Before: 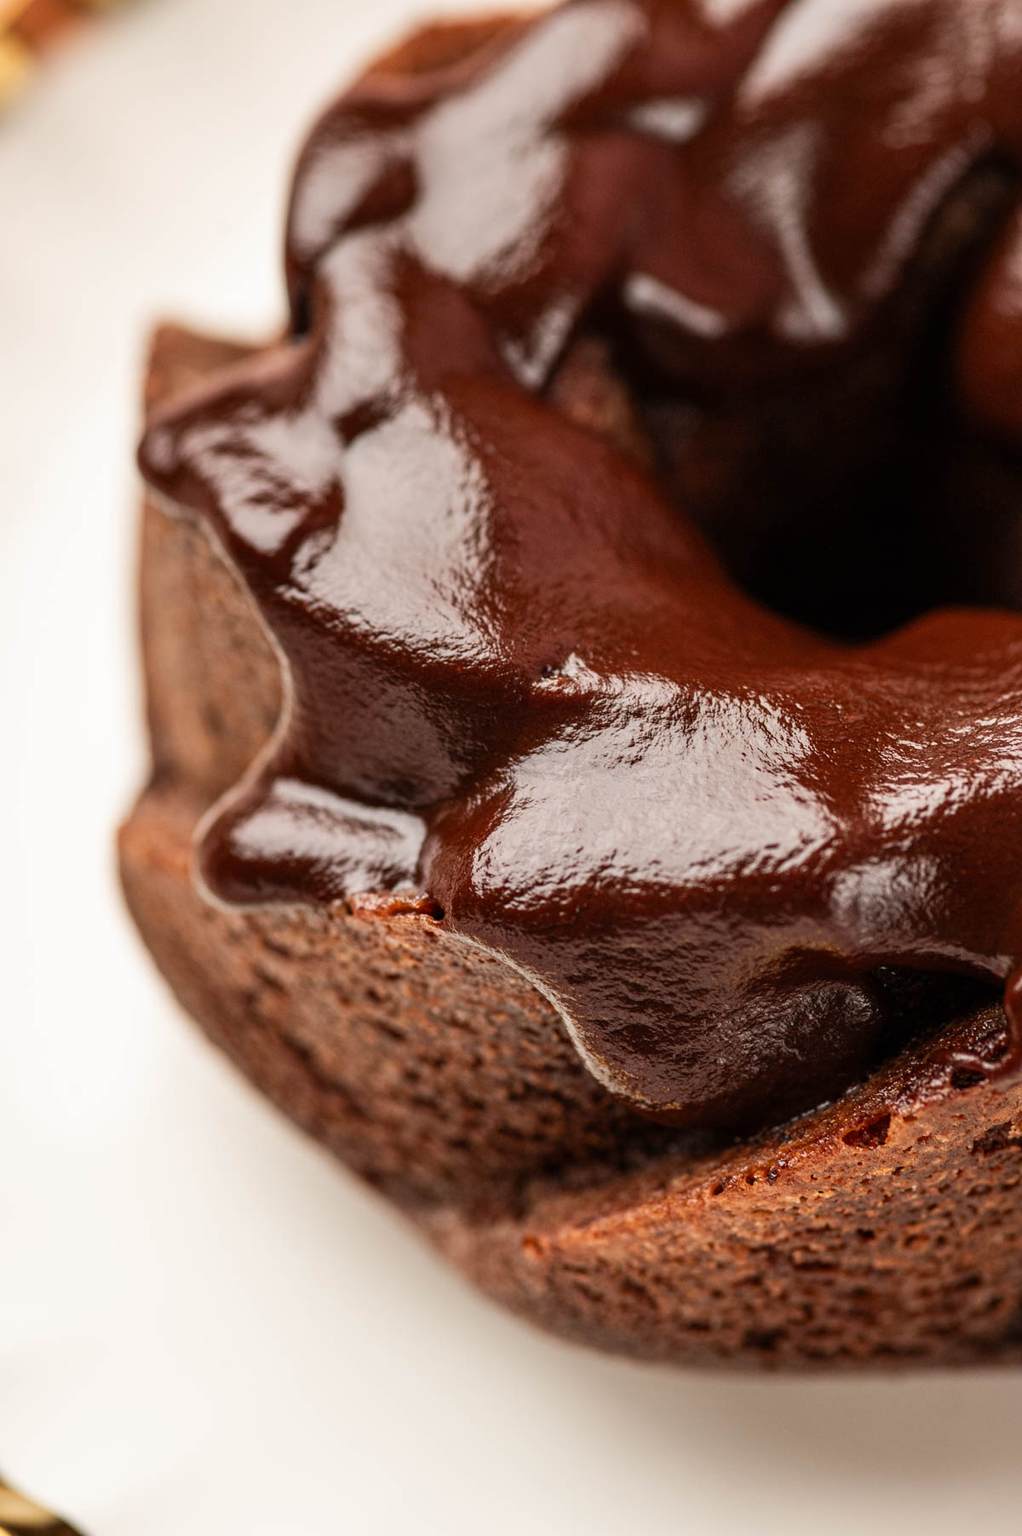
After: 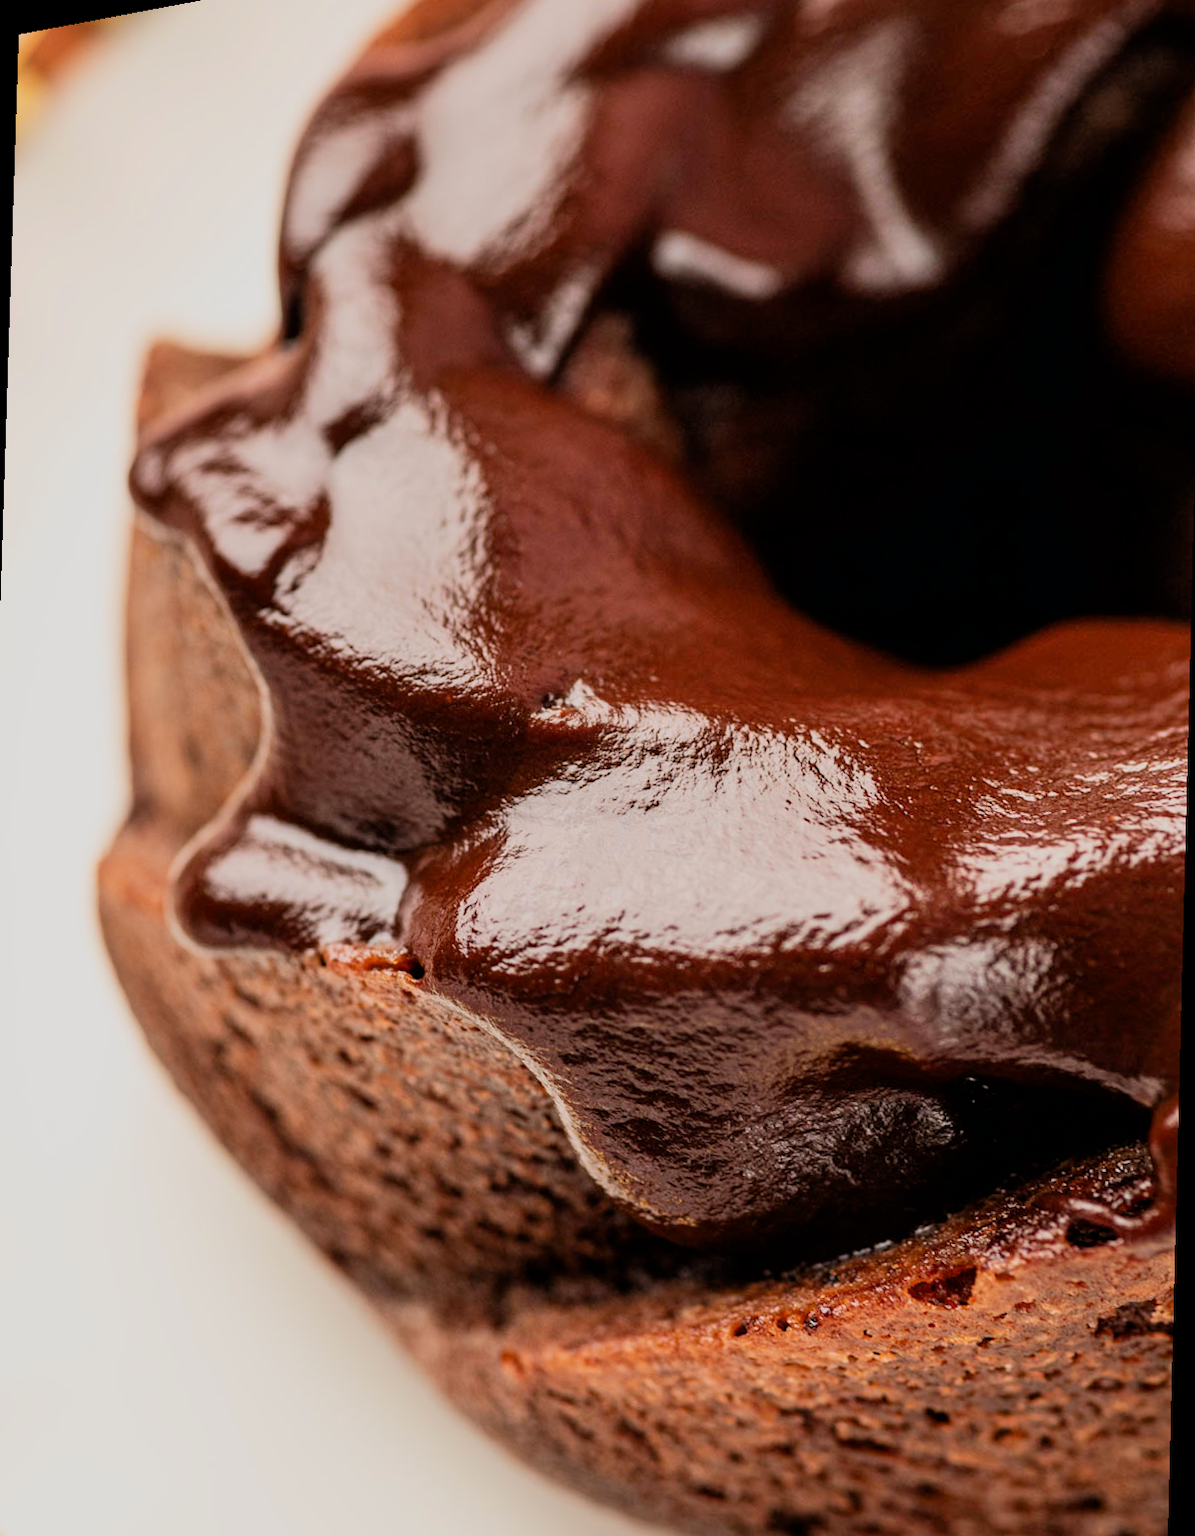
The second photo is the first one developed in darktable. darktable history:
rotate and perspective: rotation 1.69°, lens shift (vertical) -0.023, lens shift (horizontal) -0.291, crop left 0.025, crop right 0.988, crop top 0.092, crop bottom 0.842
exposure: black level correction 0.001, exposure 0.5 EV, compensate exposure bias true, compensate highlight preservation false
filmic rgb: black relative exposure -7.15 EV, white relative exposure 5.36 EV, hardness 3.02, color science v6 (2022)
tone equalizer: -8 EV 0.06 EV, smoothing diameter 25%, edges refinement/feathering 10, preserve details guided filter
